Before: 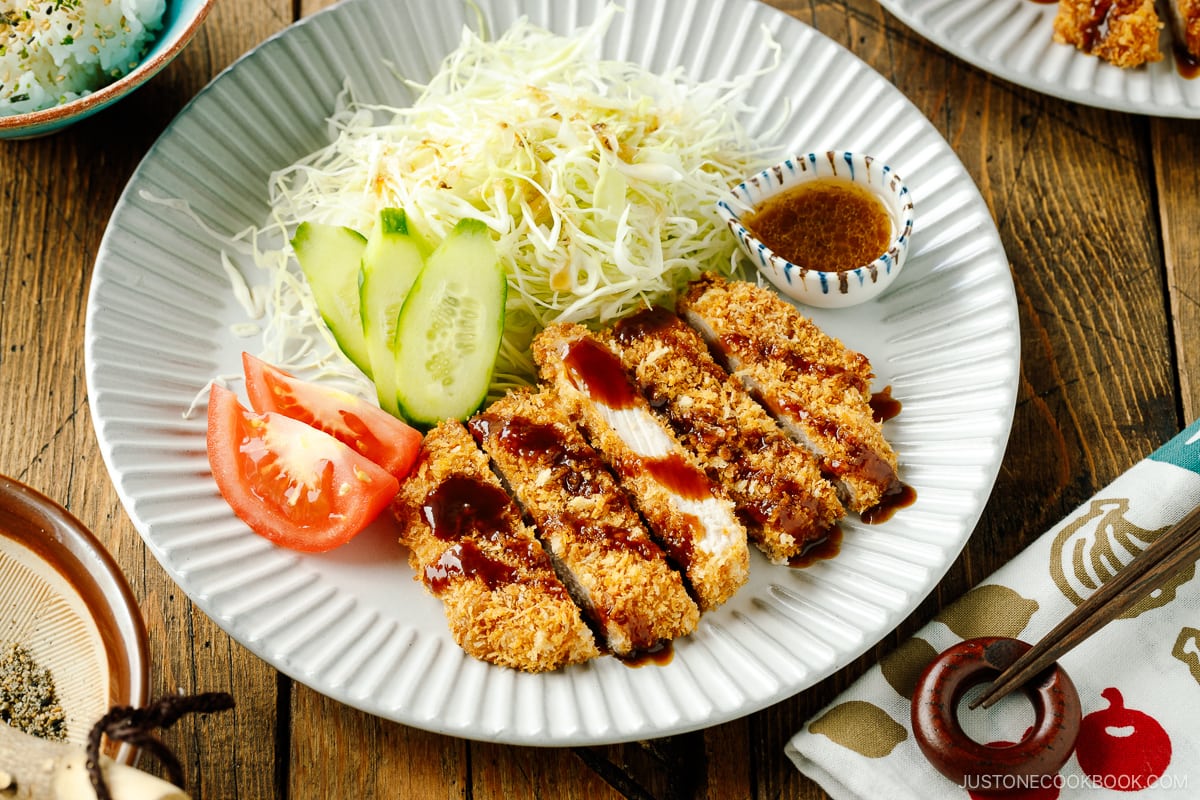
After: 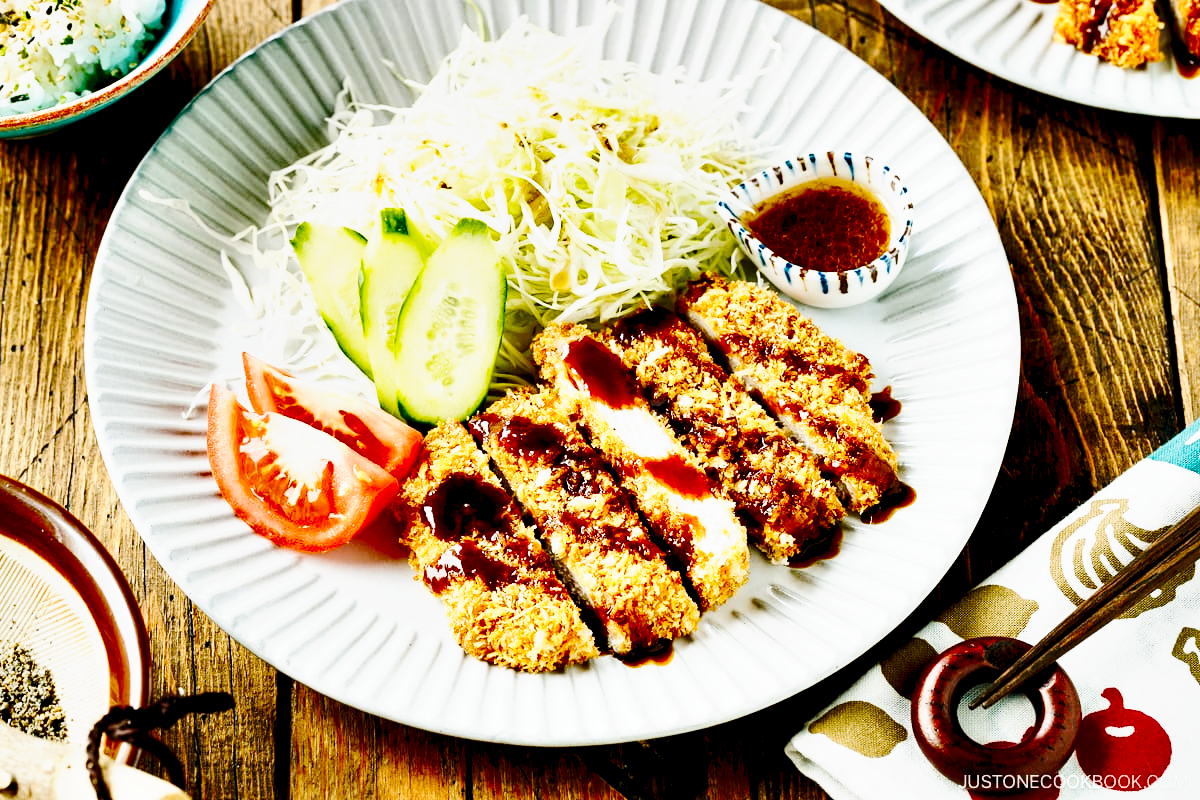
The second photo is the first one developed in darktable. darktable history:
shadows and highlights: highlights color adjustment 31.32%, low approximation 0.01, soften with gaussian
base curve: curves: ch0 [(0, 0) (0.025, 0.046) (0.112, 0.277) (0.467, 0.74) (0.814, 0.929) (1, 0.942)], preserve colors none
exposure: black level correction -0.004, exposure 0.05 EV, compensate exposure bias true, compensate highlight preservation false
contrast equalizer: y [[0.6 ×6], [0.55 ×6], [0 ×6], [0 ×6], [0 ×6]]
contrast brightness saturation: contrast 0.132, brightness -0.048, saturation 0.153
